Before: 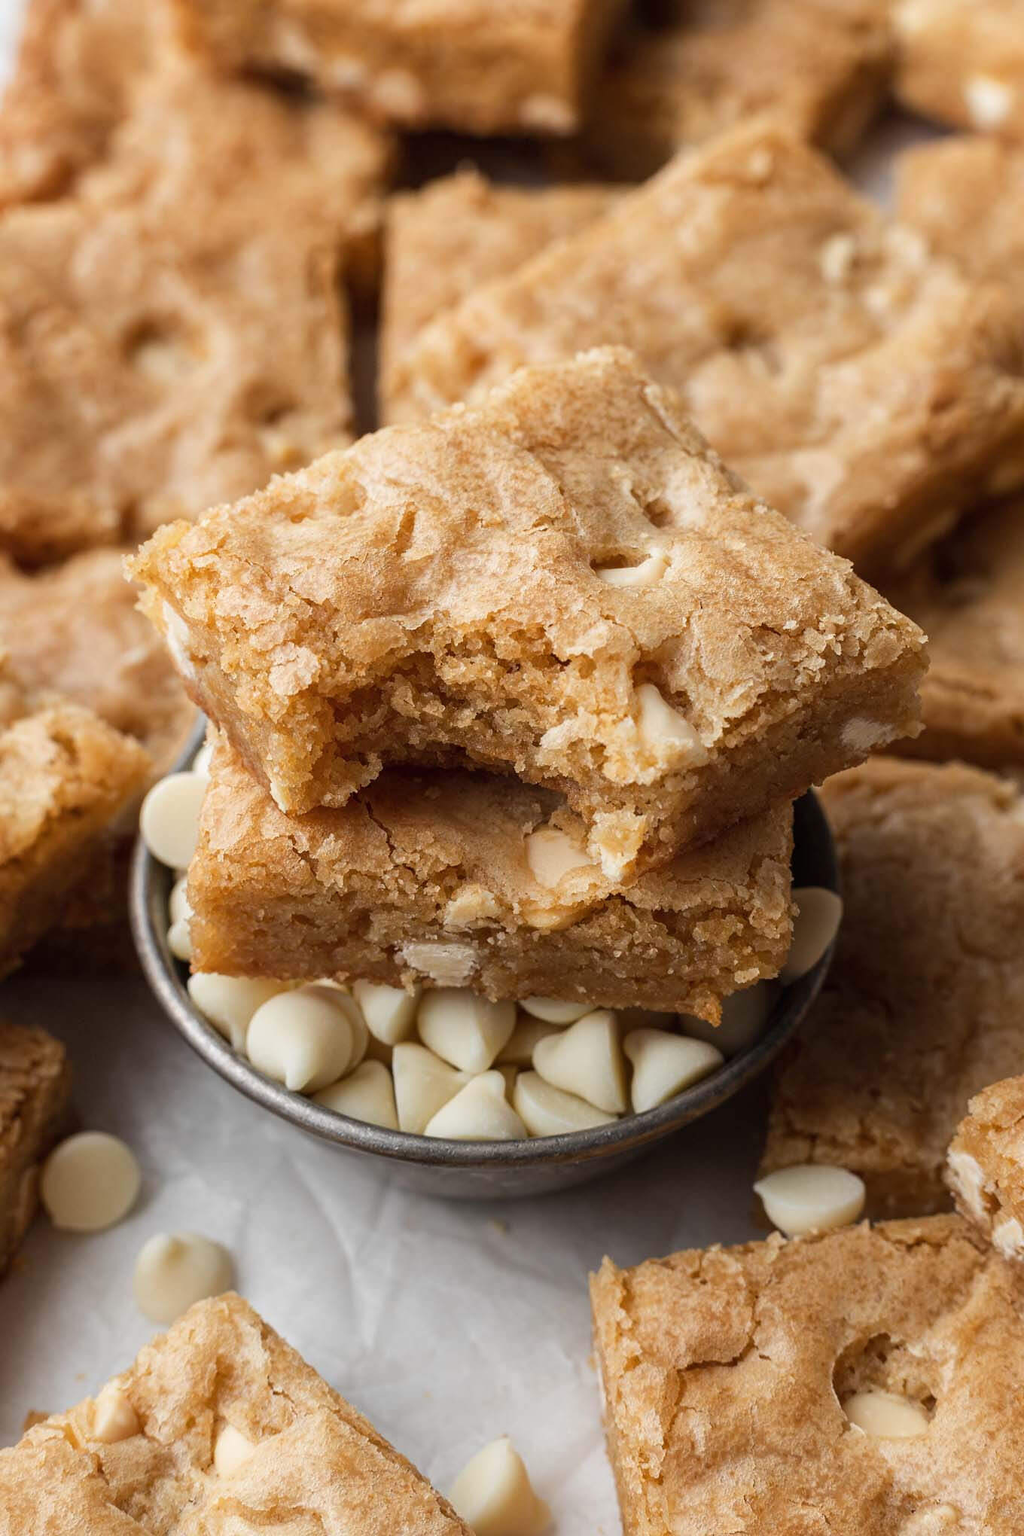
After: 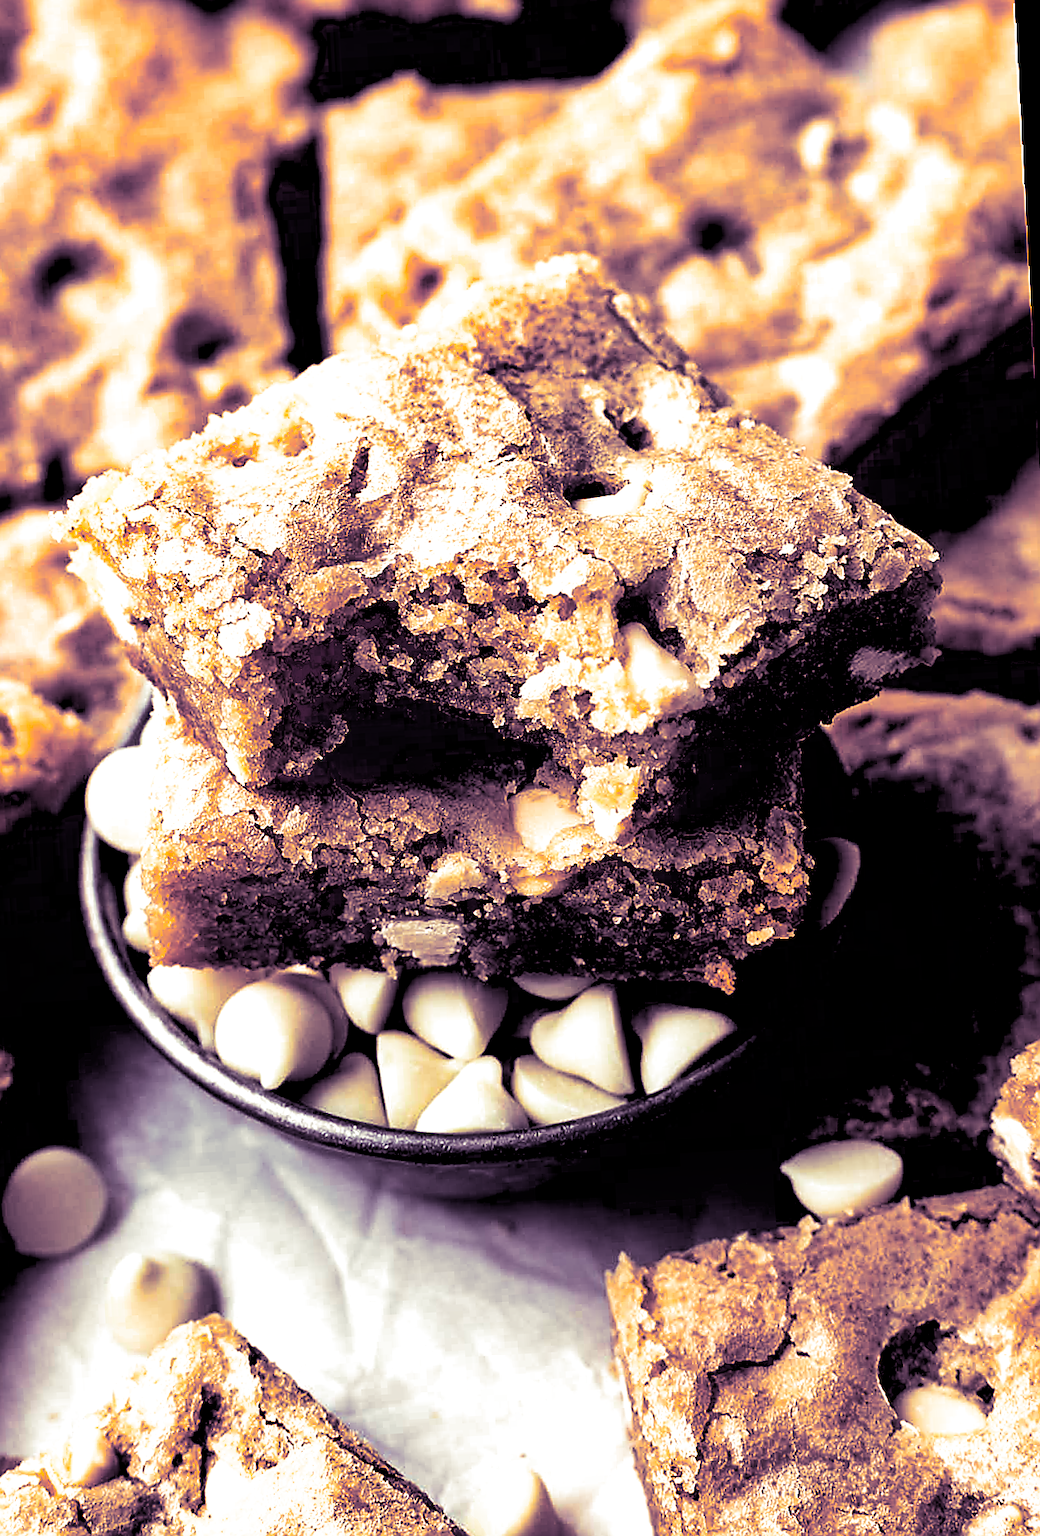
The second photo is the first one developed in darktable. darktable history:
exposure: black level correction 0.035, exposure 0.9 EV, compensate highlight preservation false
crop and rotate: angle 1.96°, left 5.673%, top 5.673%
sharpen: radius 1.4, amount 1.25, threshold 0.7
shadows and highlights: shadows 53, soften with gaussian
rotate and perspective: rotation -1.17°, automatic cropping off
split-toning: shadows › hue 266.4°, shadows › saturation 0.4, highlights › hue 61.2°, highlights › saturation 0.3, compress 0%
contrast brightness saturation: contrast 0.13, brightness -0.24, saturation 0.14
